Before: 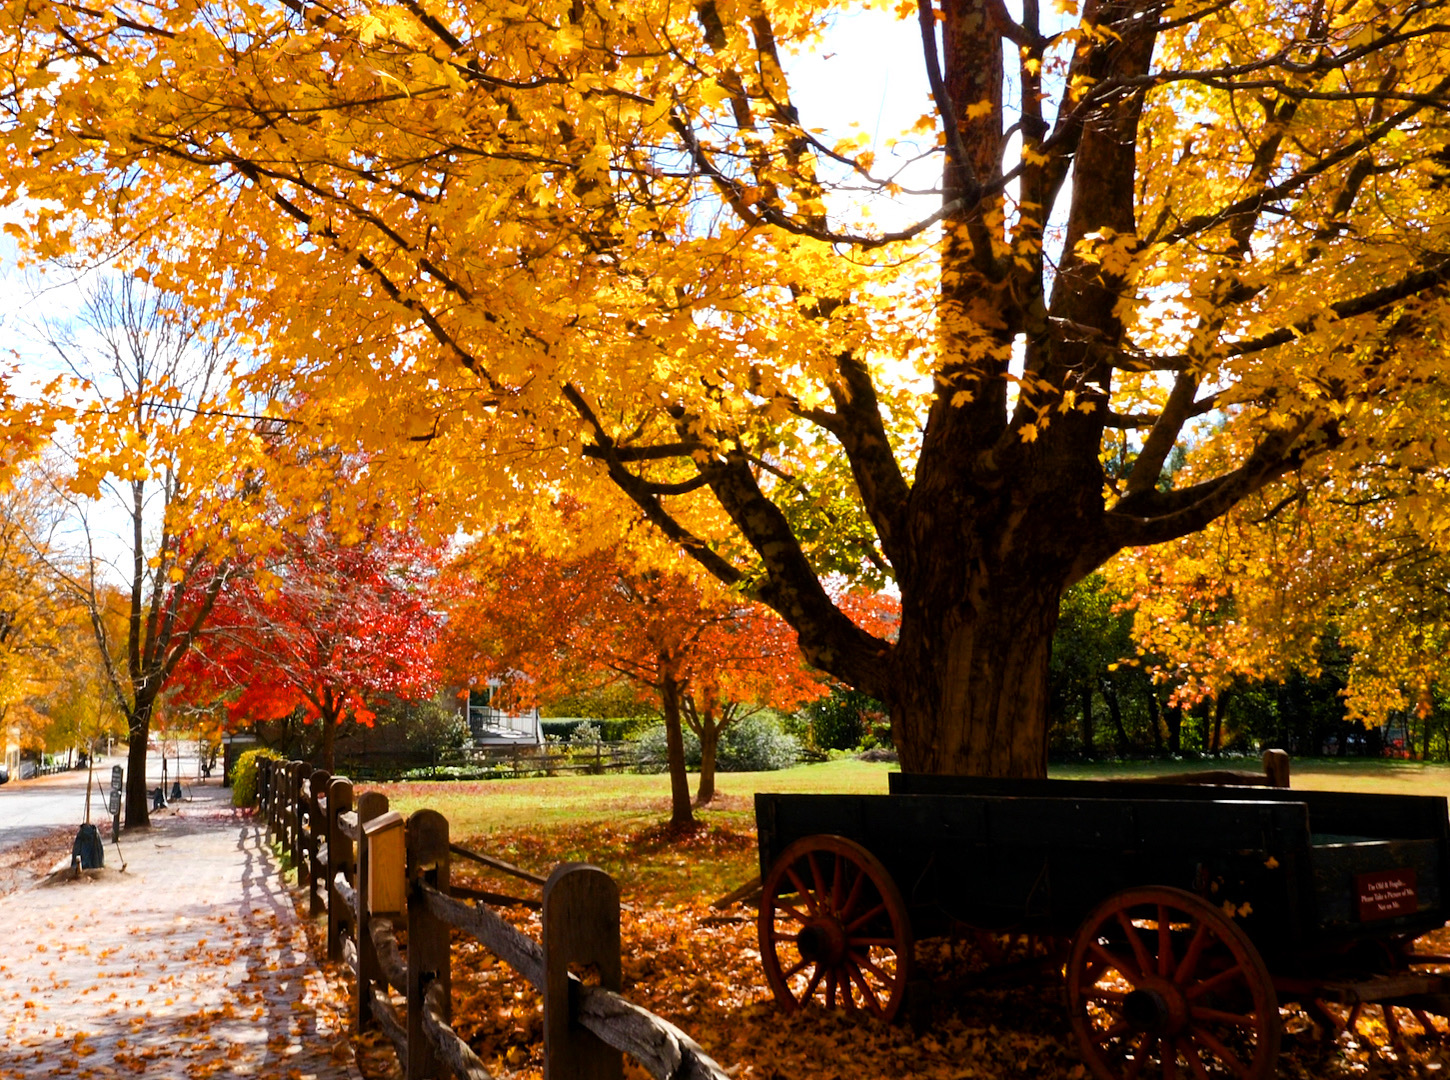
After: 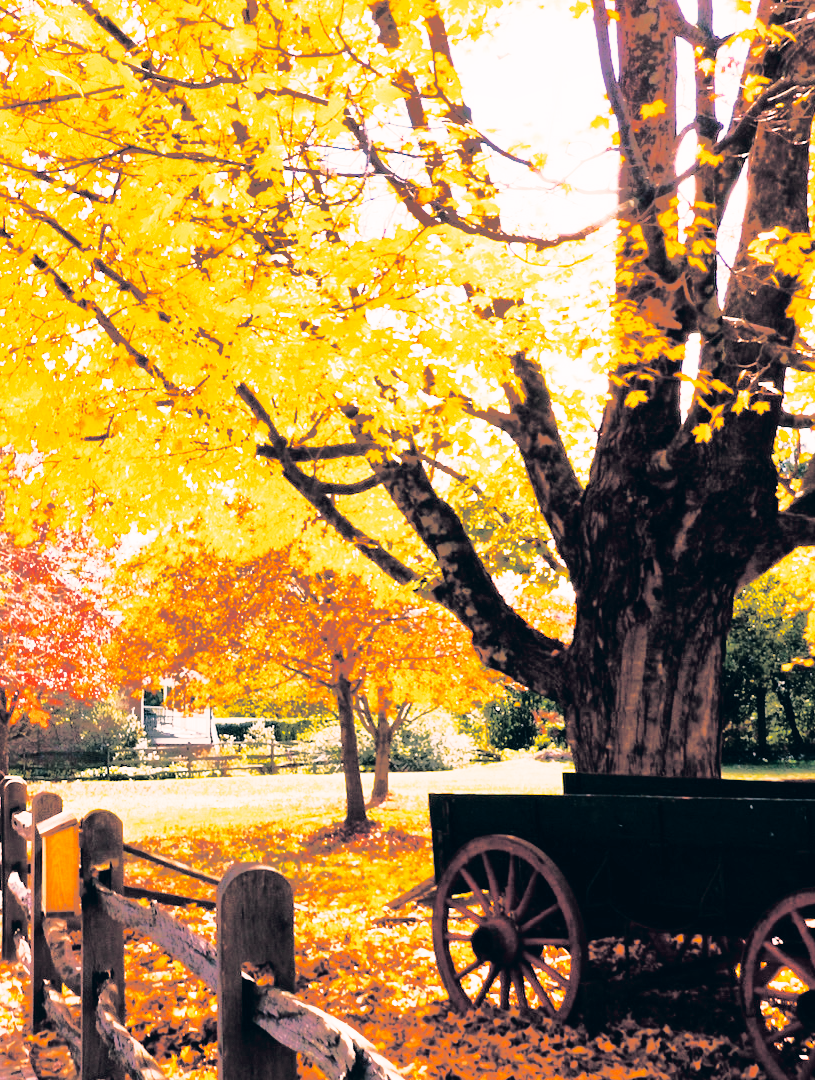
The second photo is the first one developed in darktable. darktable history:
color correction: highlights a* 14.46, highlights b* 5.85, shadows a* -5.53, shadows b* -15.24, saturation 0.85
exposure: black level correction 0, exposure 1.45 EV, compensate exposure bias true, compensate highlight preservation false
base curve: curves: ch0 [(0, 0) (0.012, 0.01) (0.073, 0.168) (0.31, 0.711) (0.645, 0.957) (1, 1)], preserve colors none
shadows and highlights: shadows 40, highlights -60
split-toning: shadows › hue 205.2°, shadows › saturation 0.43, highlights › hue 54°, highlights › saturation 0.54
white balance: red 1.009, blue 0.985
crop and rotate: left 22.516%, right 21.234%
tone curve: curves: ch0 [(0, 0) (0.104, 0.061) (0.239, 0.201) (0.327, 0.317) (0.401, 0.443) (0.489, 0.566) (0.65, 0.68) (0.832, 0.858) (1, 0.977)]; ch1 [(0, 0) (0.161, 0.092) (0.35, 0.33) (0.379, 0.401) (0.447, 0.476) (0.495, 0.499) (0.515, 0.518) (0.534, 0.557) (0.602, 0.625) (0.712, 0.706) (1, 1)]; ch2 [(0, 0) (0.359, 0.372) (0.437, 0.437) (0.502, 0.501) (0.55, 0.534) (0.592, 0.601) (0.647, 0.64) (1, 1)], color space Lab, independent channels, preserve colors none
